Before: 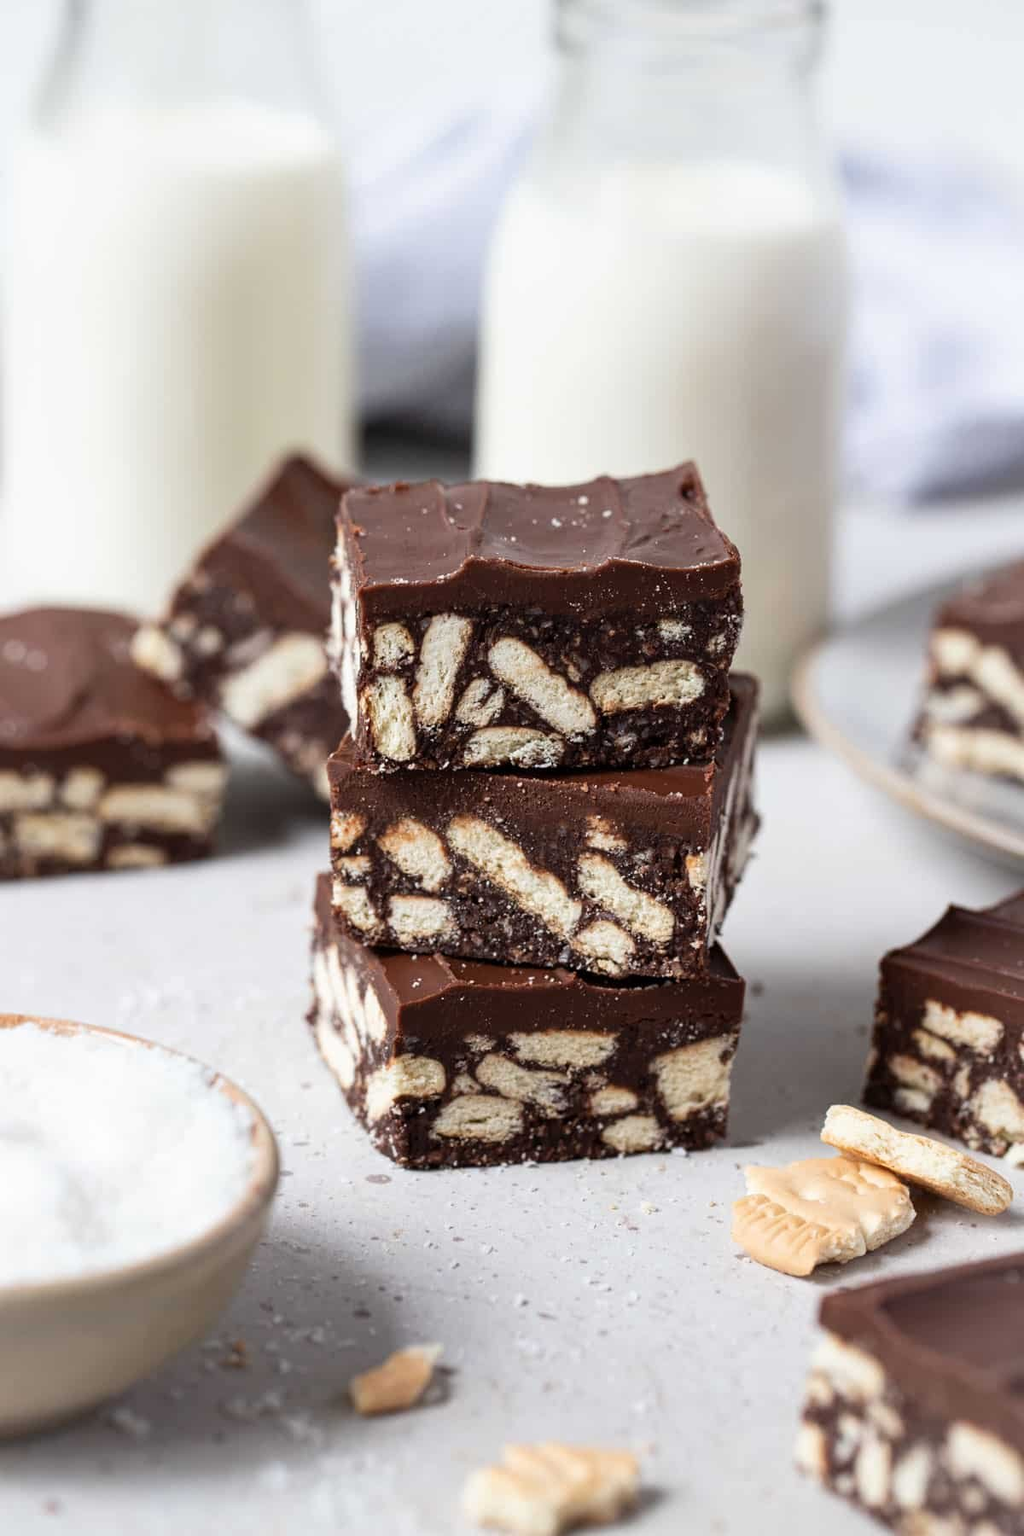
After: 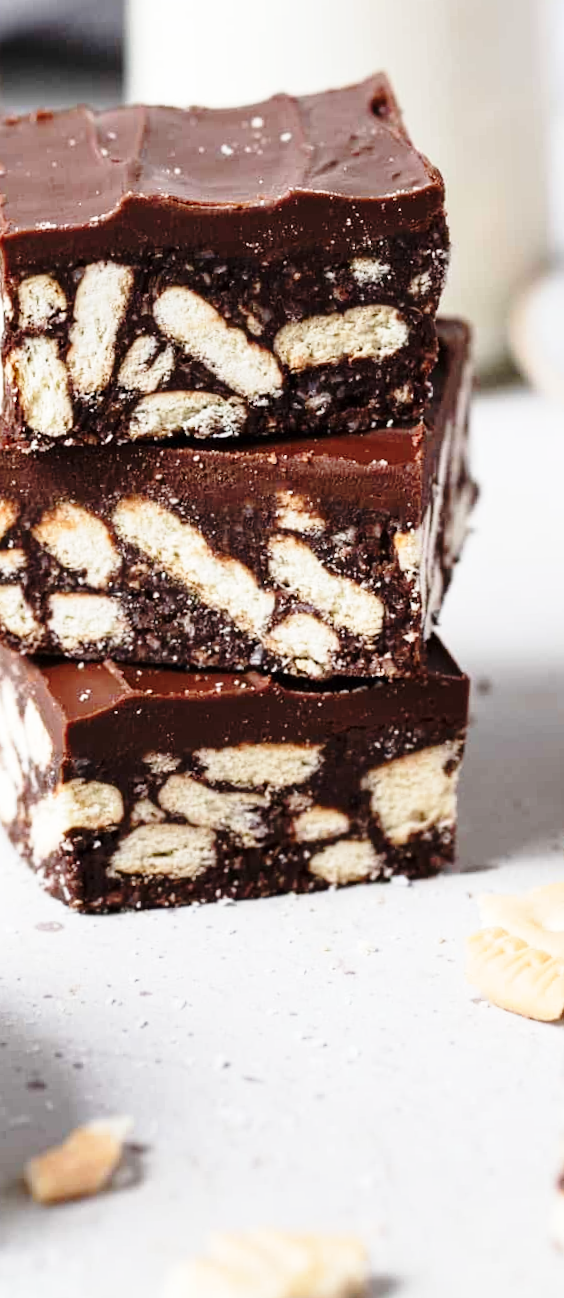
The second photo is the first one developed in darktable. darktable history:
base curve: curves: ch0 [(0, 0) (0.028, 0.03) (0.121, 0.232) (0.46, 0.748) (0.859, 0.968) (1, 1)], preserve colors none
crop: left 35.432%, top 26.233%, right 20.145%, bottom 3.432%
rotate and perspective: rotation -2.29°, automatic cropping off
